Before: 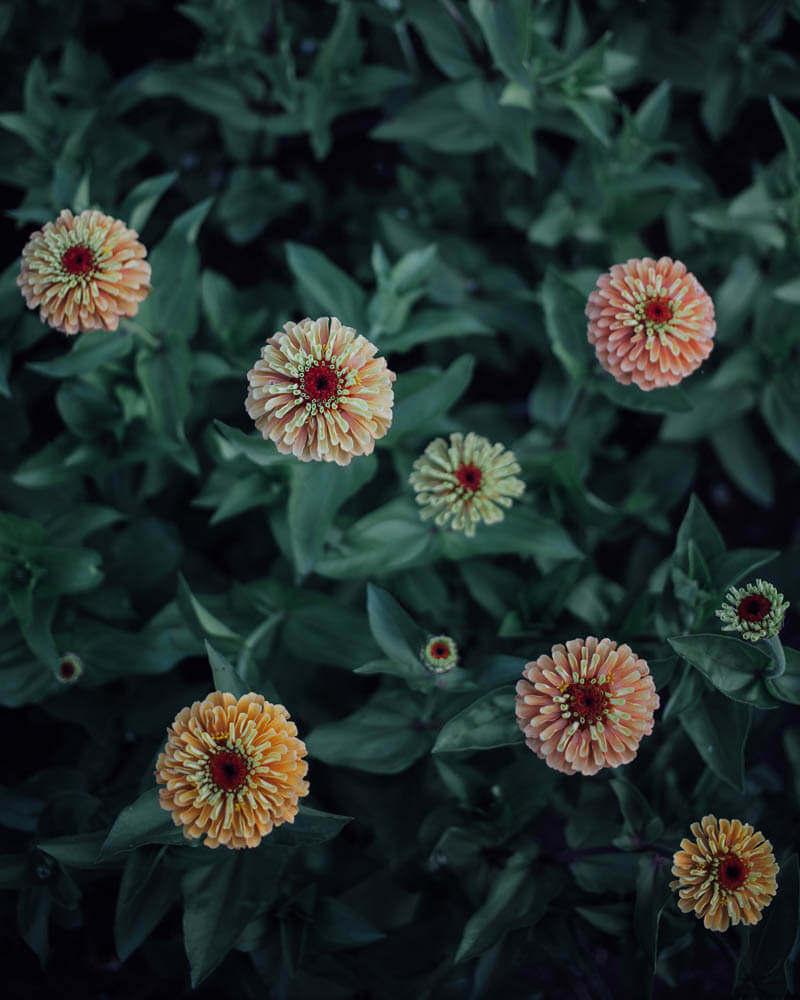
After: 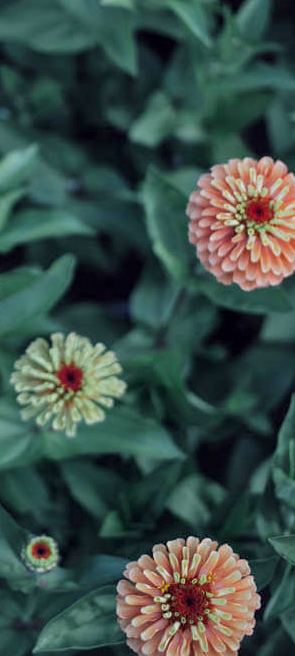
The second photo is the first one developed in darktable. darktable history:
tone equalizer: -8 EV 1 EV, -7 EV 1 EV, -6 EV 1 EV, -5 EV 1 EV, -4 EV 1 EV, -3 EV 0.75 EV, -2 EV 0.5 EV, -1 EV 0.25 EV
crop and rotate: left 49.936%, top 10.094%, right 13.136%, bottom 24.256%
local contrast: mode bilateral grid, contrast 20, coarseness 50, detail 120%, midtone range 0.2
